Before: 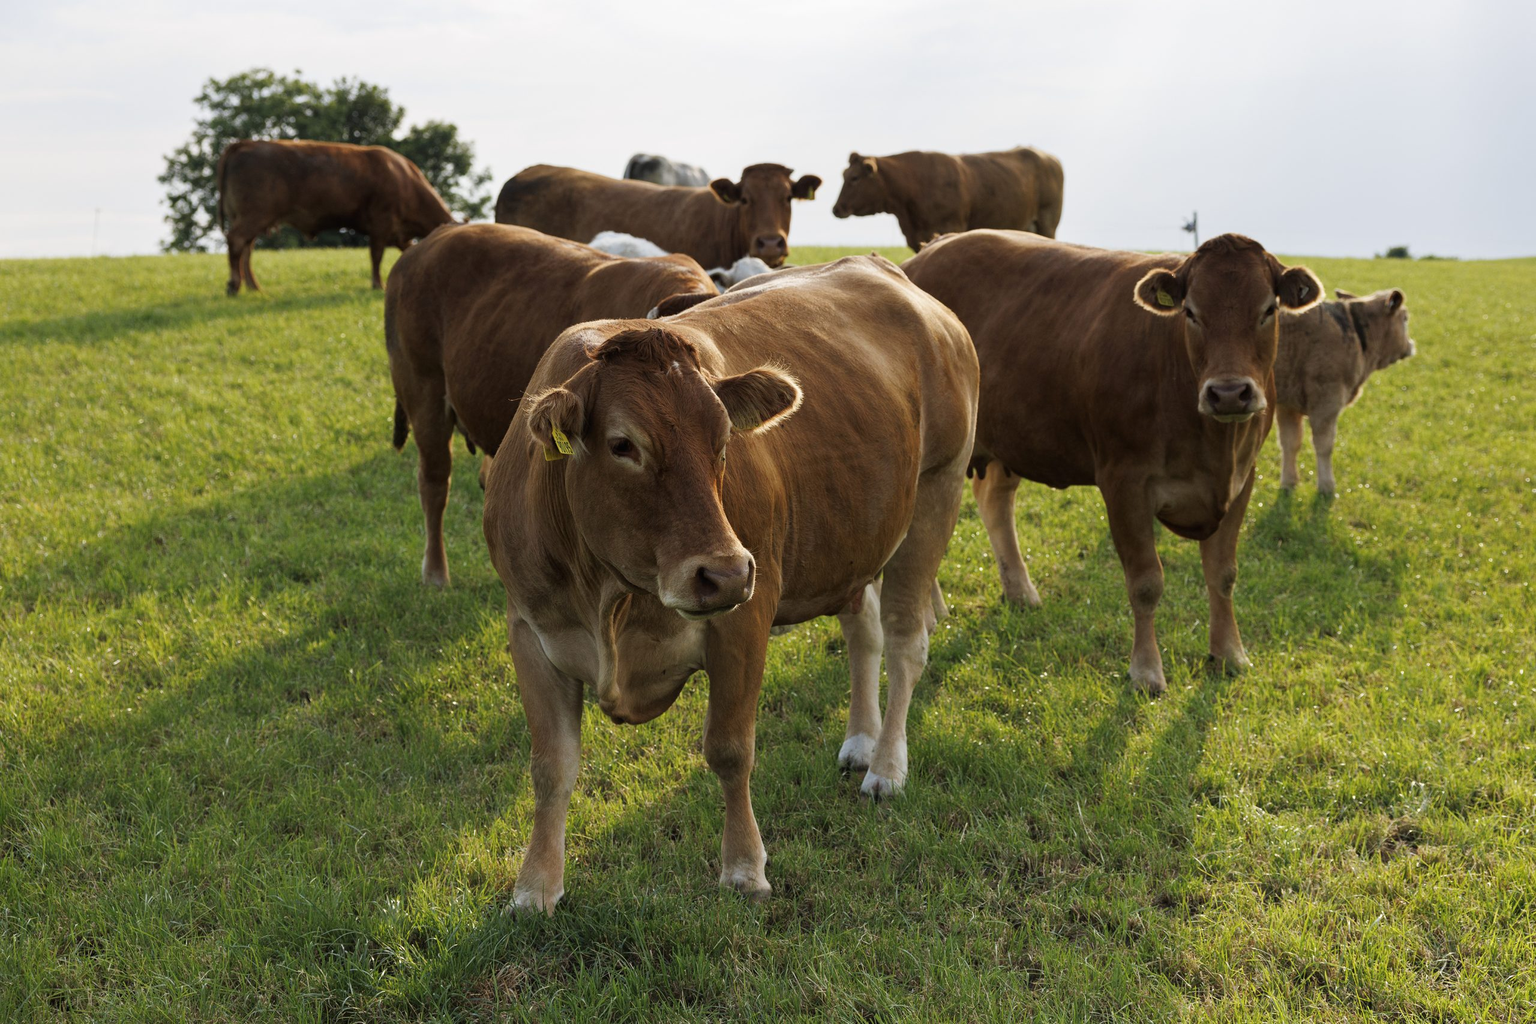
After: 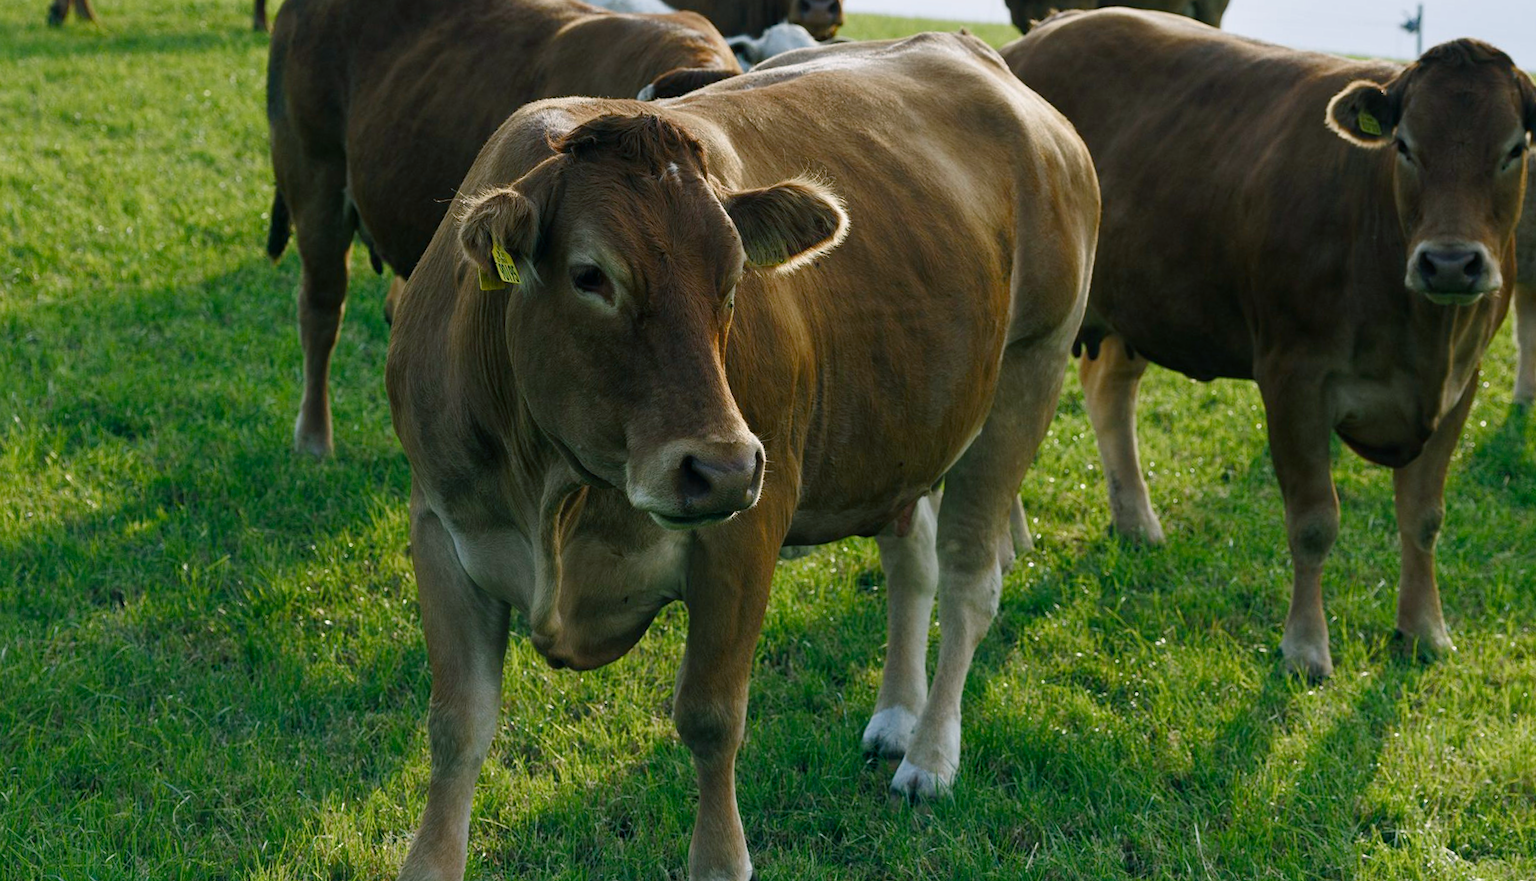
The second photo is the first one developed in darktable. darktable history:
crop and rotate: angle -4.08°, left 9.901%, top 20.68%, right 11.941%, bottom 11.996%
color balance rgb: power › luminance -7.724%, power › chroma 2.271%, power › hue 223.29°, perceptual saturation grading › global saturation 20%, perceptual saturation grading › highlights -25.803%, perceptual saturation grading › shadows 49.432%
